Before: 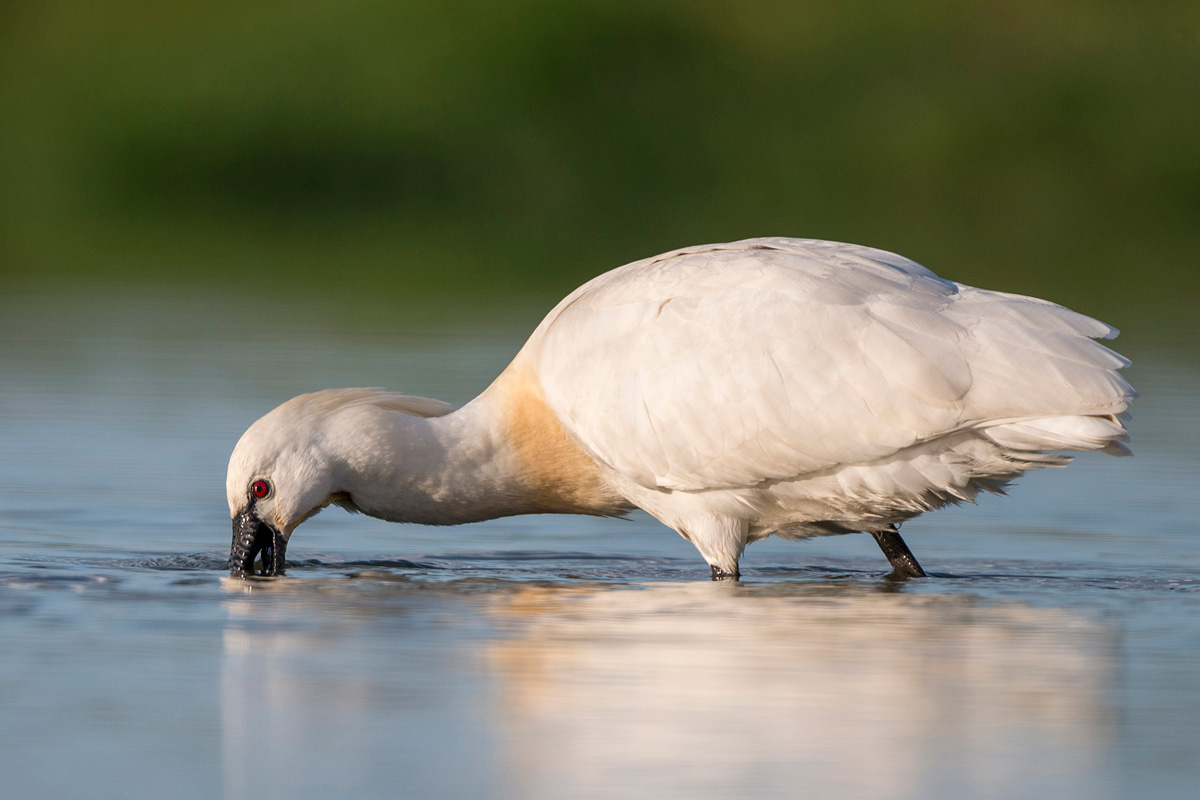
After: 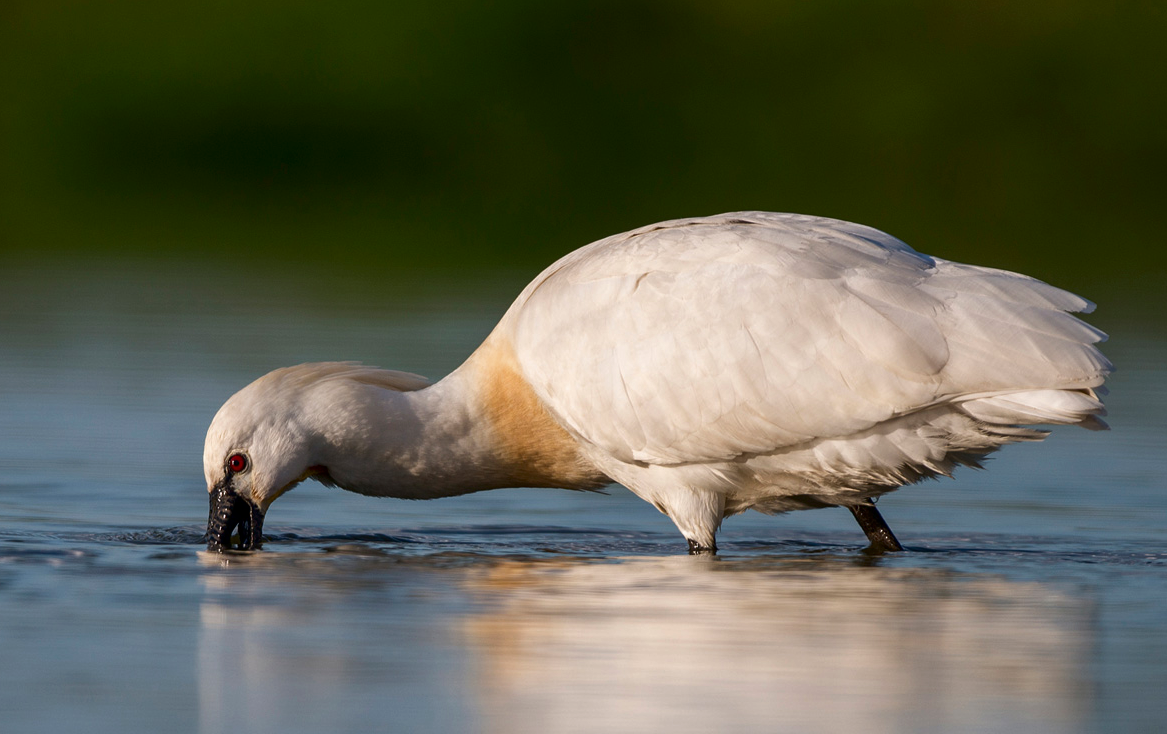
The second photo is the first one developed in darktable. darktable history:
crop: left 1.989%, top 3.331%, right 0.737%, bottom 4.887%
contrast brightness saturation: brightness -0.214, saturation 0.077
